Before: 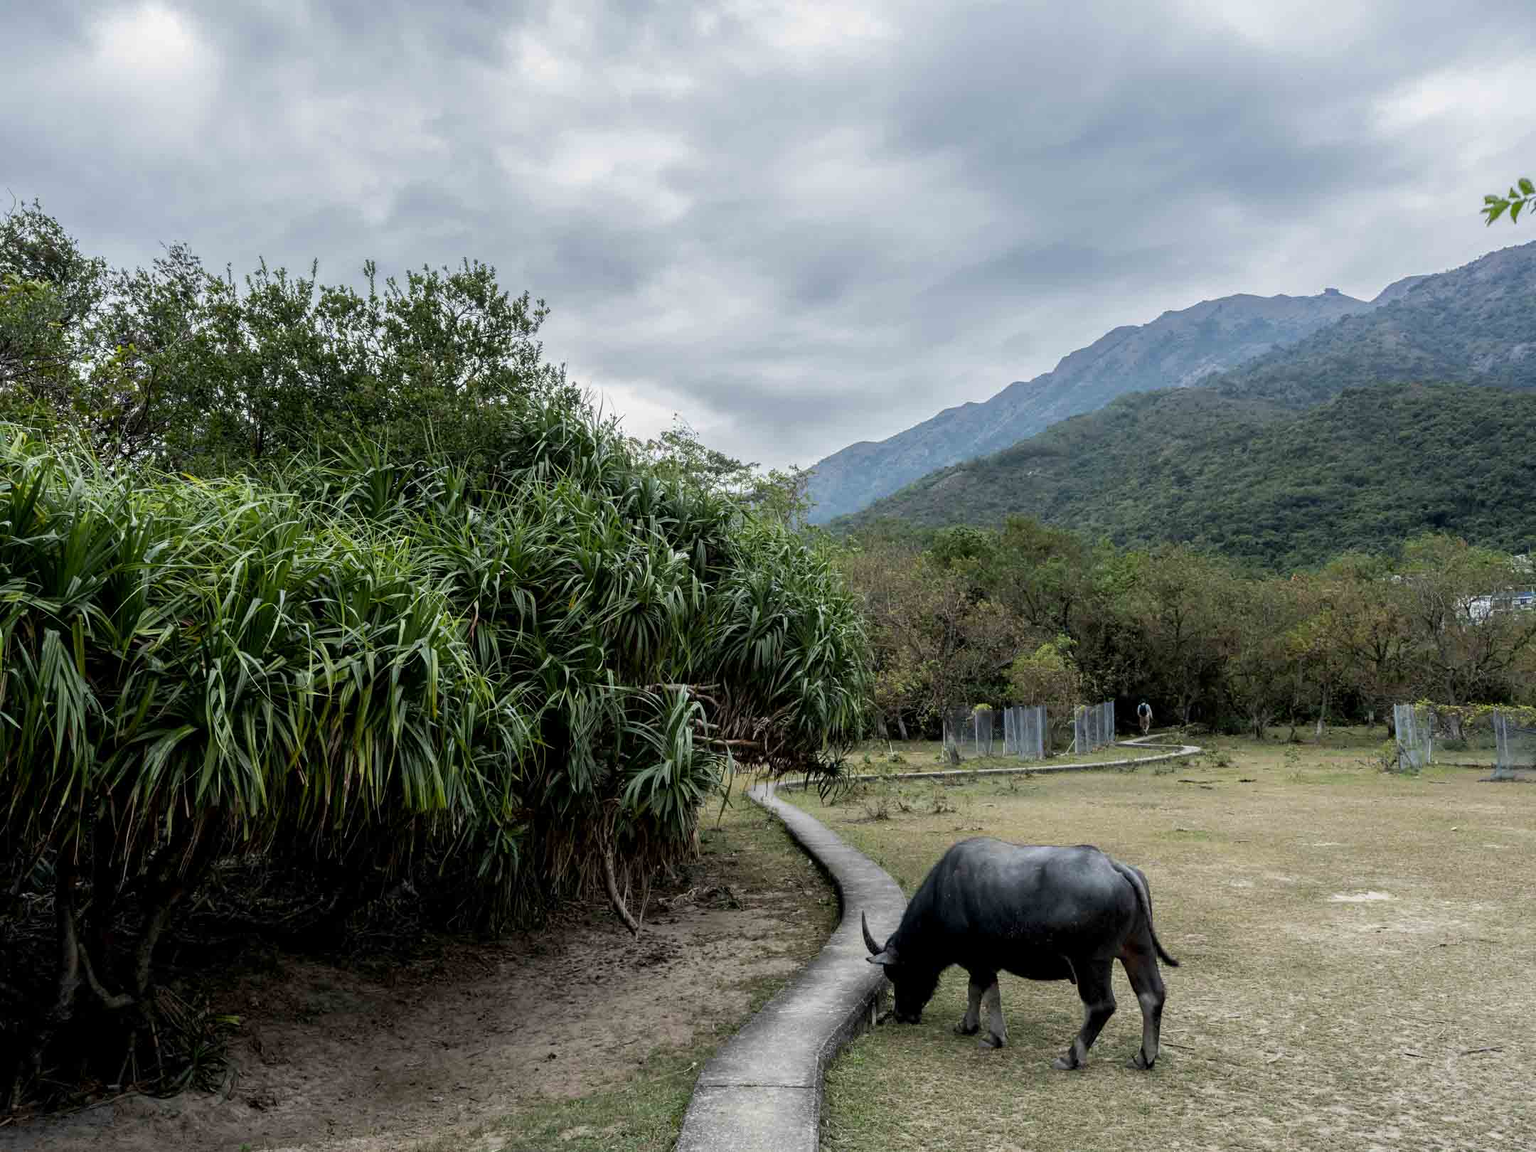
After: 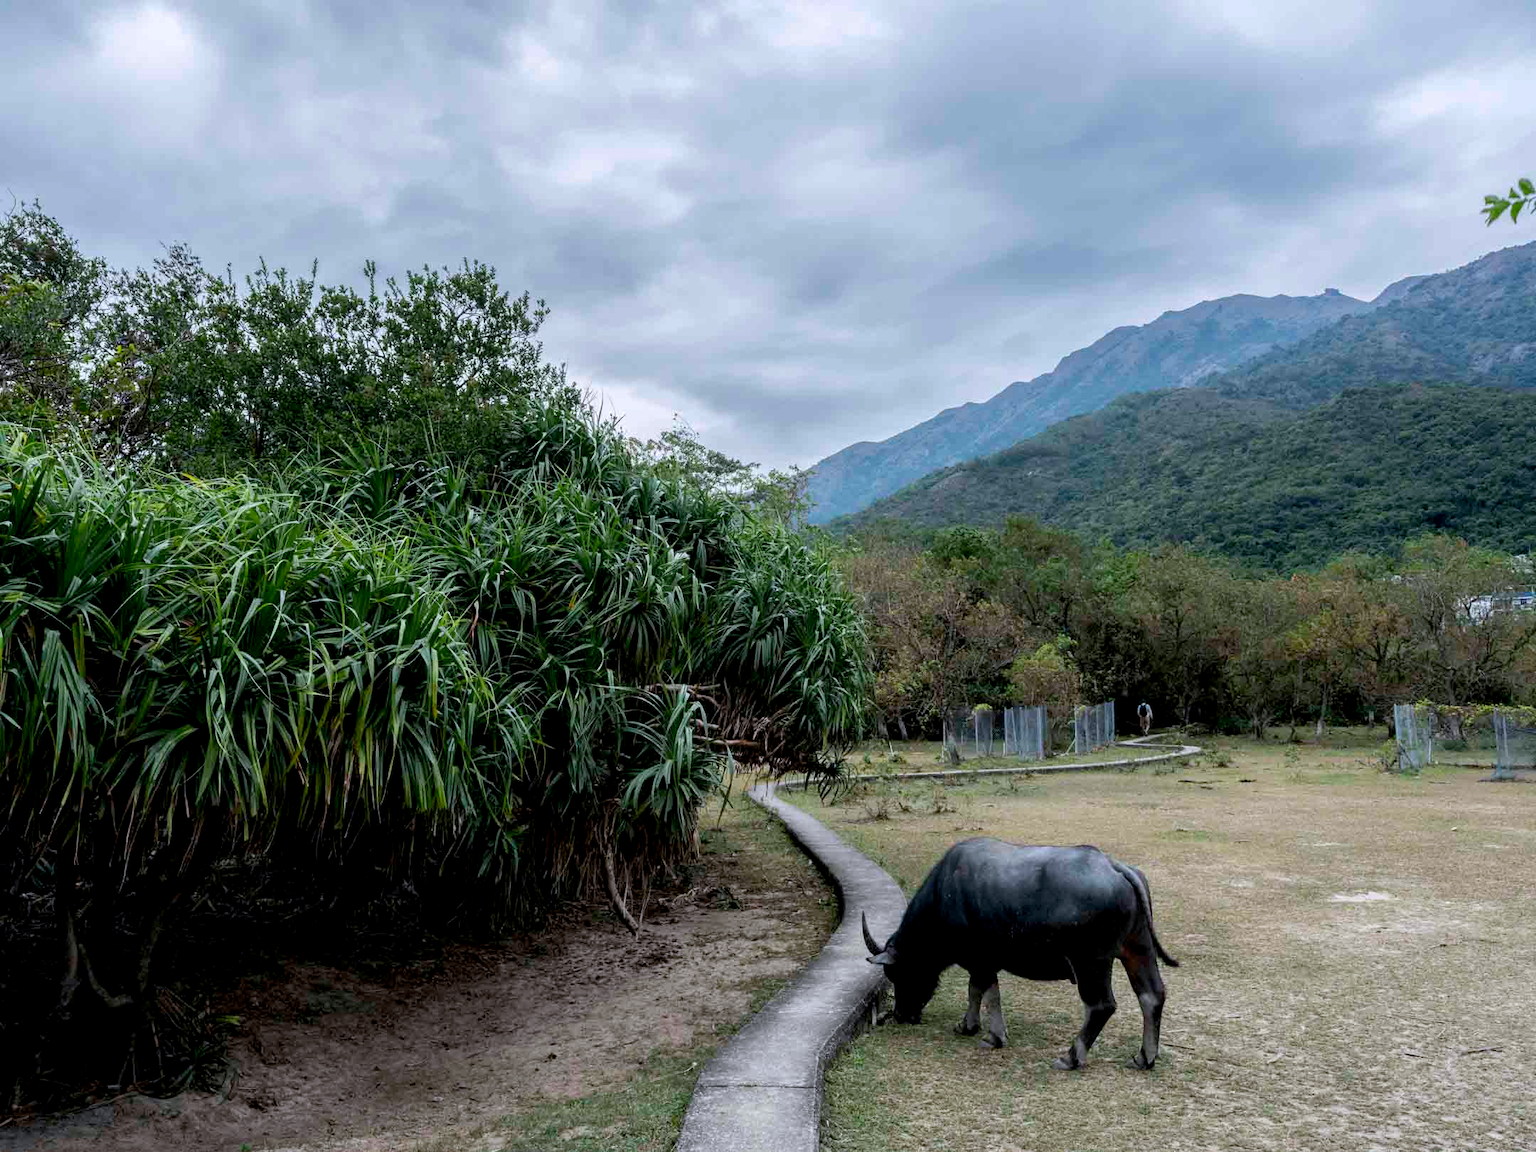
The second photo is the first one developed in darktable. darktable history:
exposure: black level correction 0.002, compensate highlight preservation false
color calibration: illuminant as shot in camera, x 0.358, y 0.373, temperature 4628.91 K
